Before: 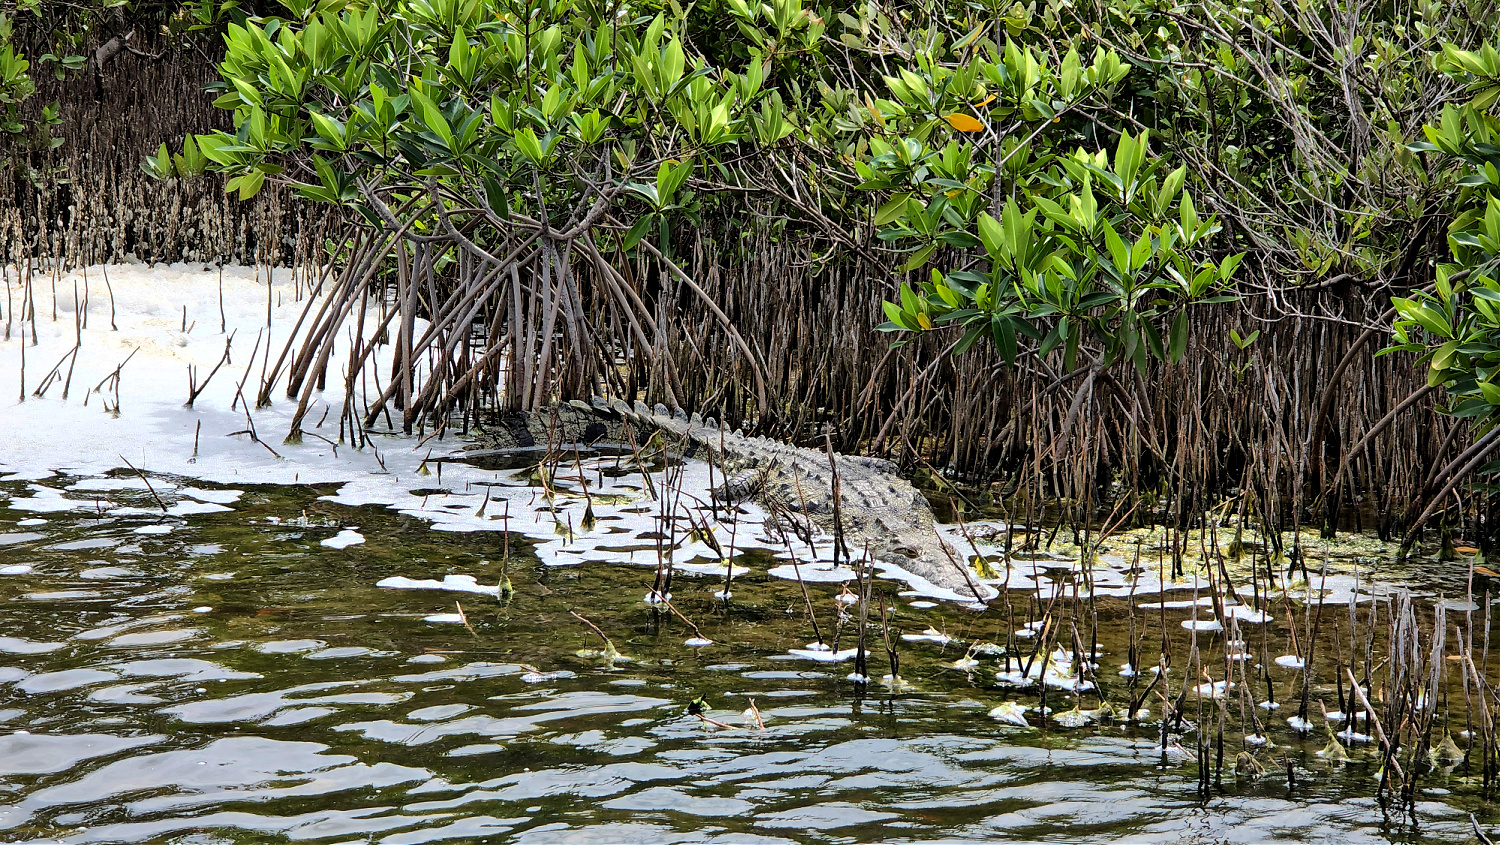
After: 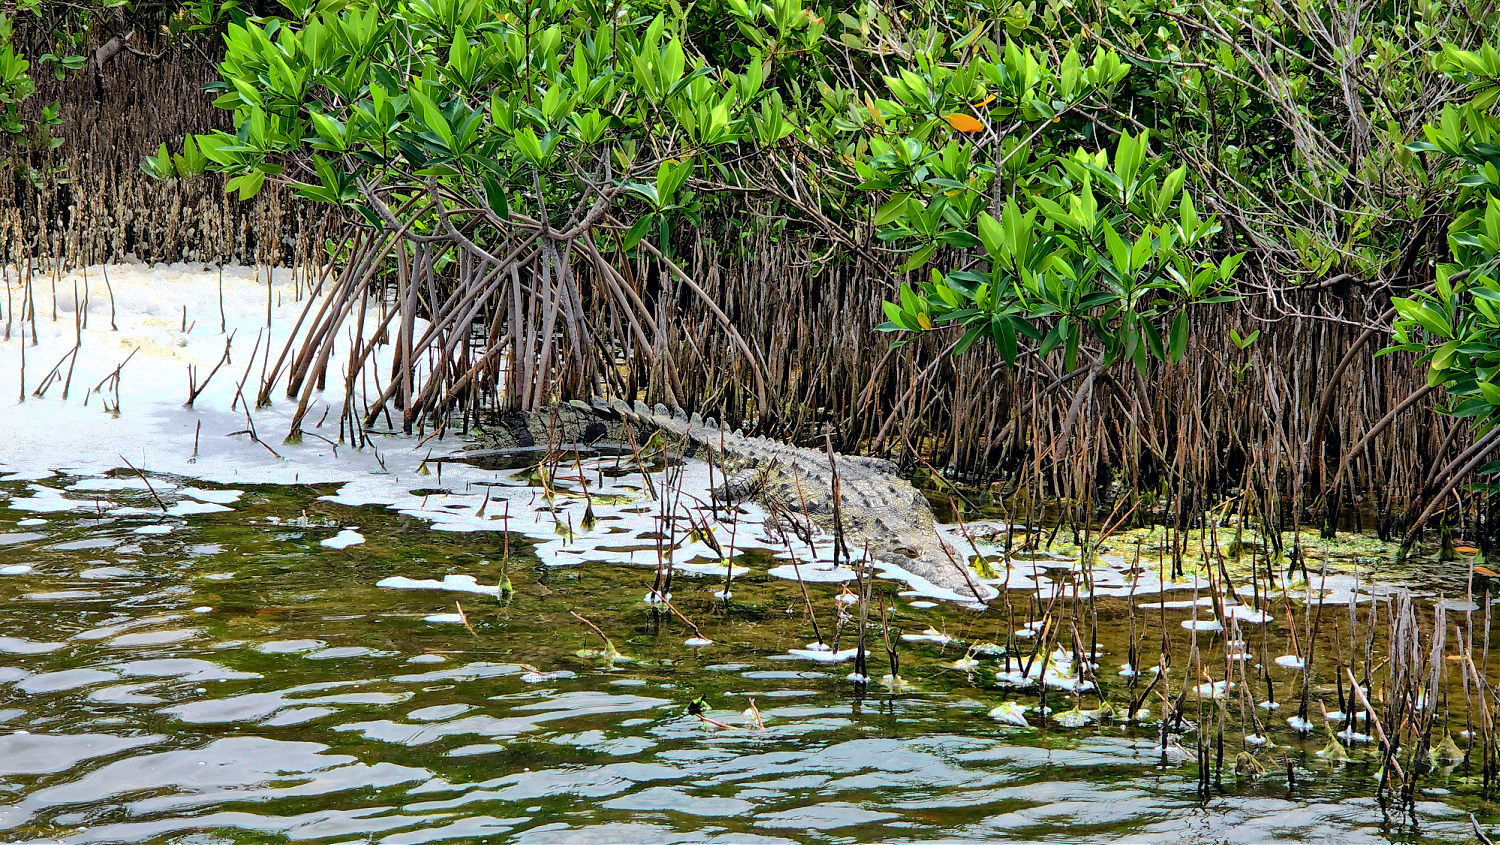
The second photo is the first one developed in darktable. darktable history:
tone curve: curves: ch0 [(0, 0) (0.051, 0.047) (0.102, 0.099) (0.232, 0.249) (0.462, 0.501) (0.698, 0.761) (0.908, 0.946) (1, 1)]; ch1 [(0, 0) (0.339, 0.298) (0.402, 0.363) (0.453, 0.413) (0.485, 0.469) (0.494, 0.493) (0.504, 0.501) (0.525, 0.533) (0.563, 0.591) (0.597, 0.631) (1, 1)]; ch2 [(0, 0) (0.48, 0.48) (0.504, 0.5) (0.539, 0.554) (0.59, 0.628) (0.642, 0.682) (0.824, 0.815) (1, 1)], color space Lab, independent channels, preserve colors none
shadows and highlights: on, module defaults
